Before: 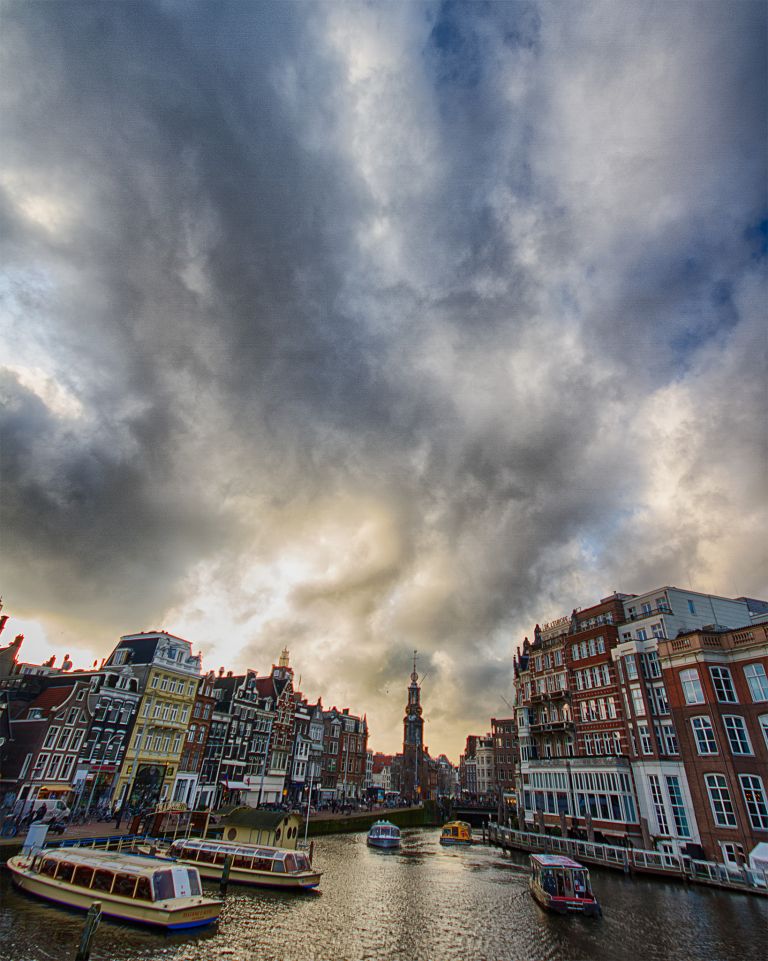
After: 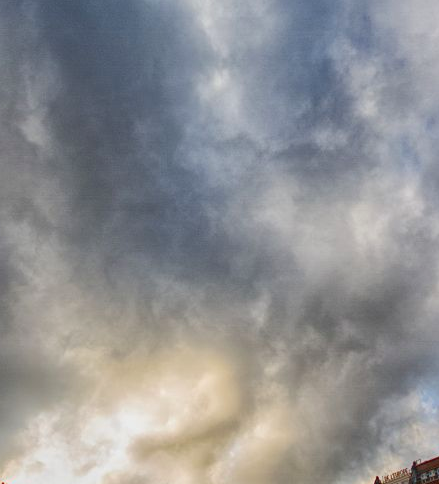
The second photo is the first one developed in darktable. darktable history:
exposure: compensate highlight preservation false
tone equalizer: on, module defaults
contrast brightness saturation: saturation 0.1
crop: left 20.932%, top 15.471%, right 21.848%, bottom 34.081%
